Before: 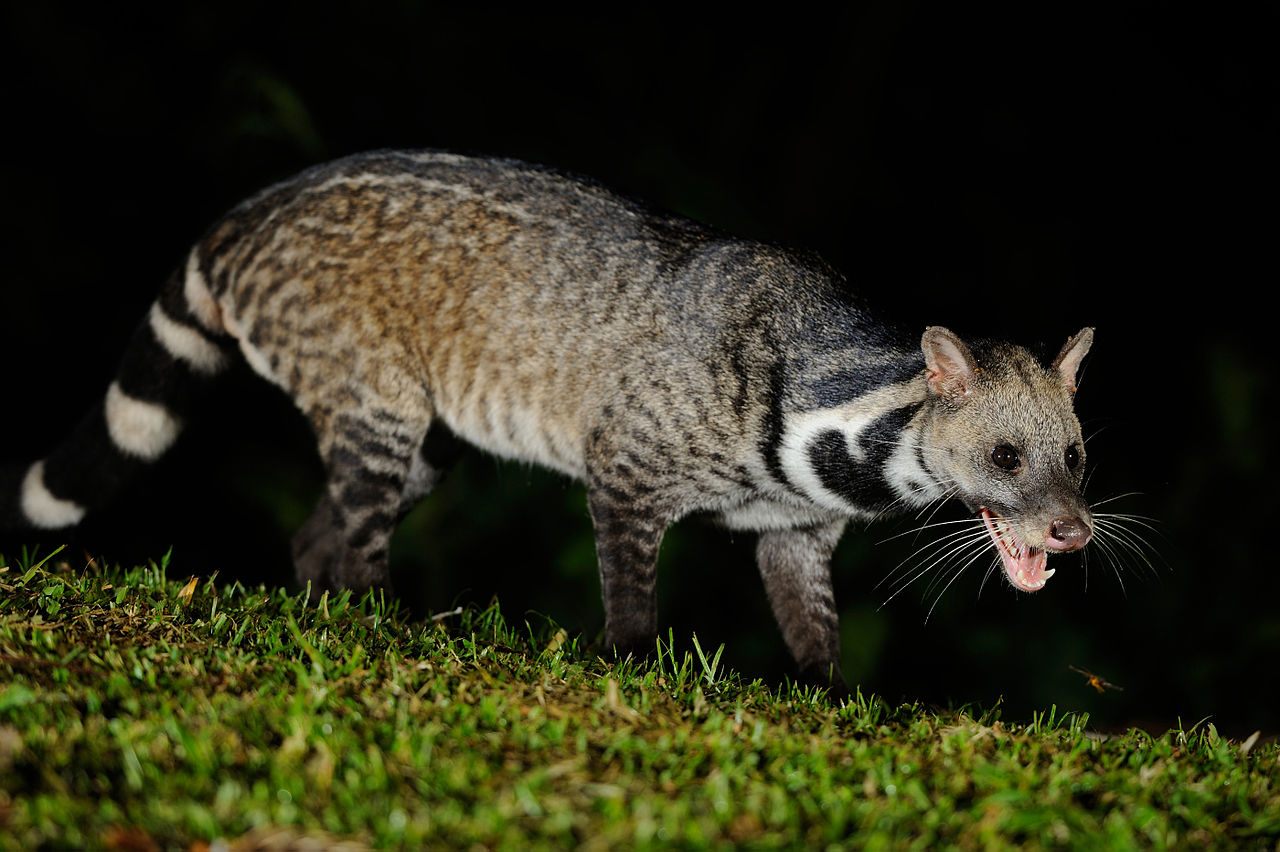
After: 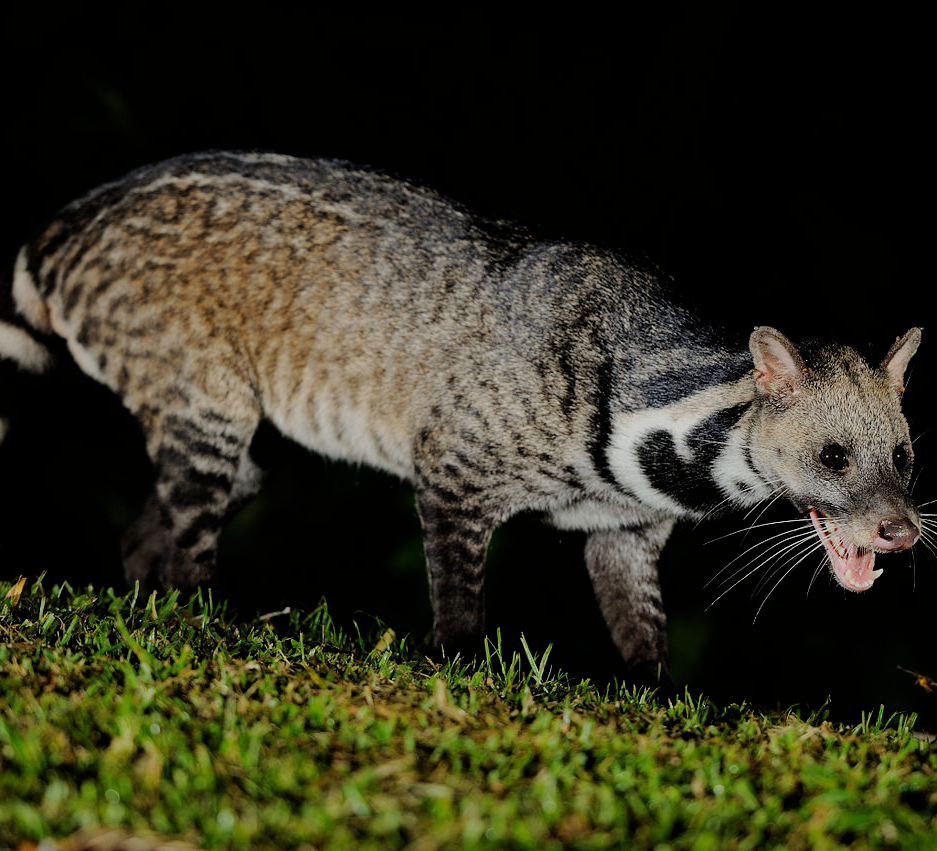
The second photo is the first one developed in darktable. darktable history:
crop: left 13.443%, right 13.31%
filmic rgb: black relative exposure -7.65 EV, white relative exposure 4.56 EV, hardness 3.61
